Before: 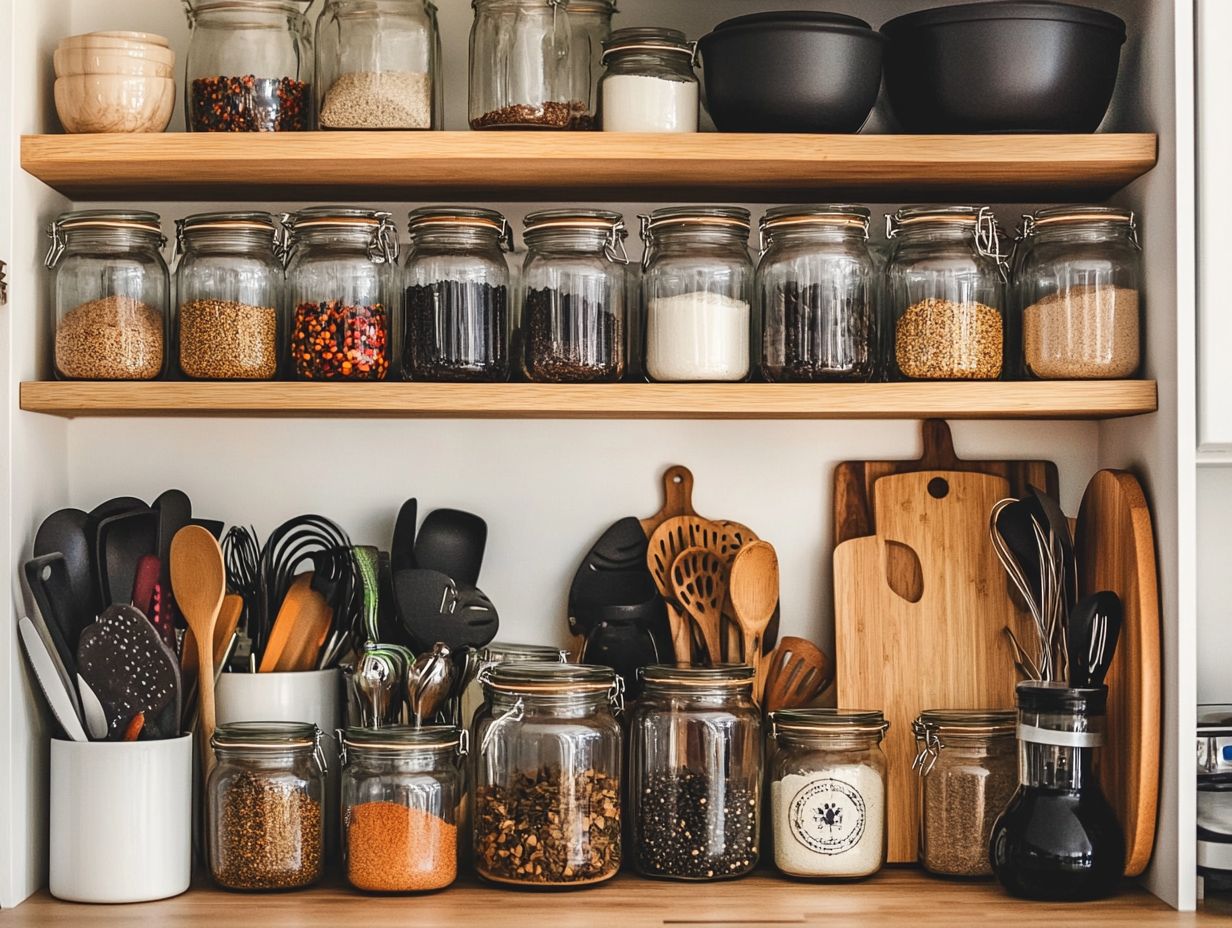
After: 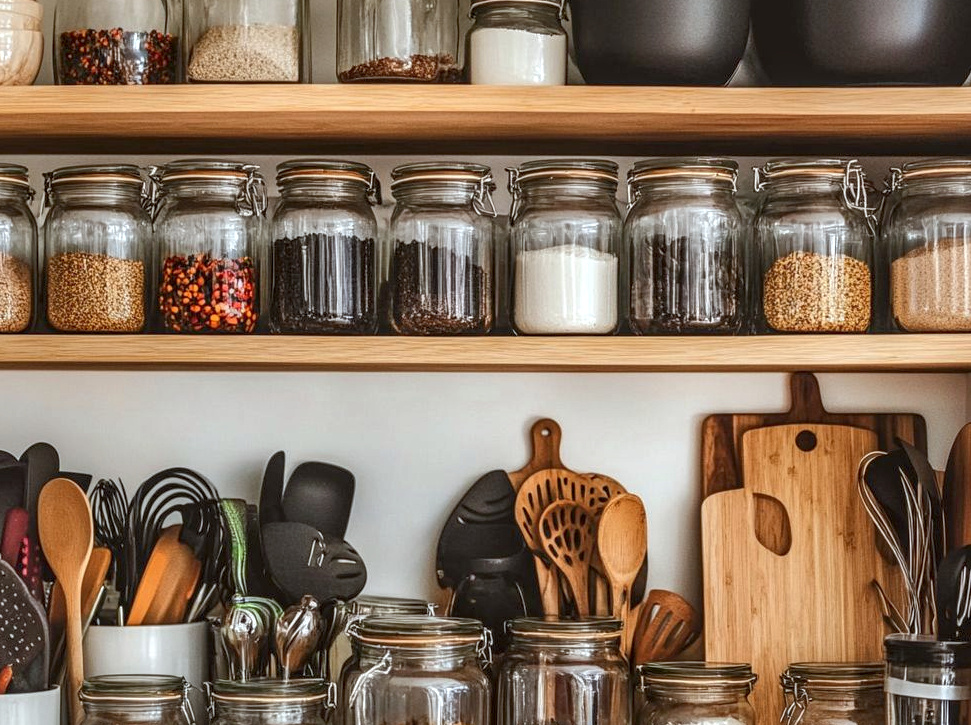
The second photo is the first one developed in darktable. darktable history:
local contrast: detail 144%
shadows and highlights: on, module defaults
crop and rotate: left 10.77%, top 5.1%, right 10.41%, bottom 16.76%
color correction: highlights a* -3.28, highlights b* -6.24, shadows a* 3.1, shadows b* 5.19
